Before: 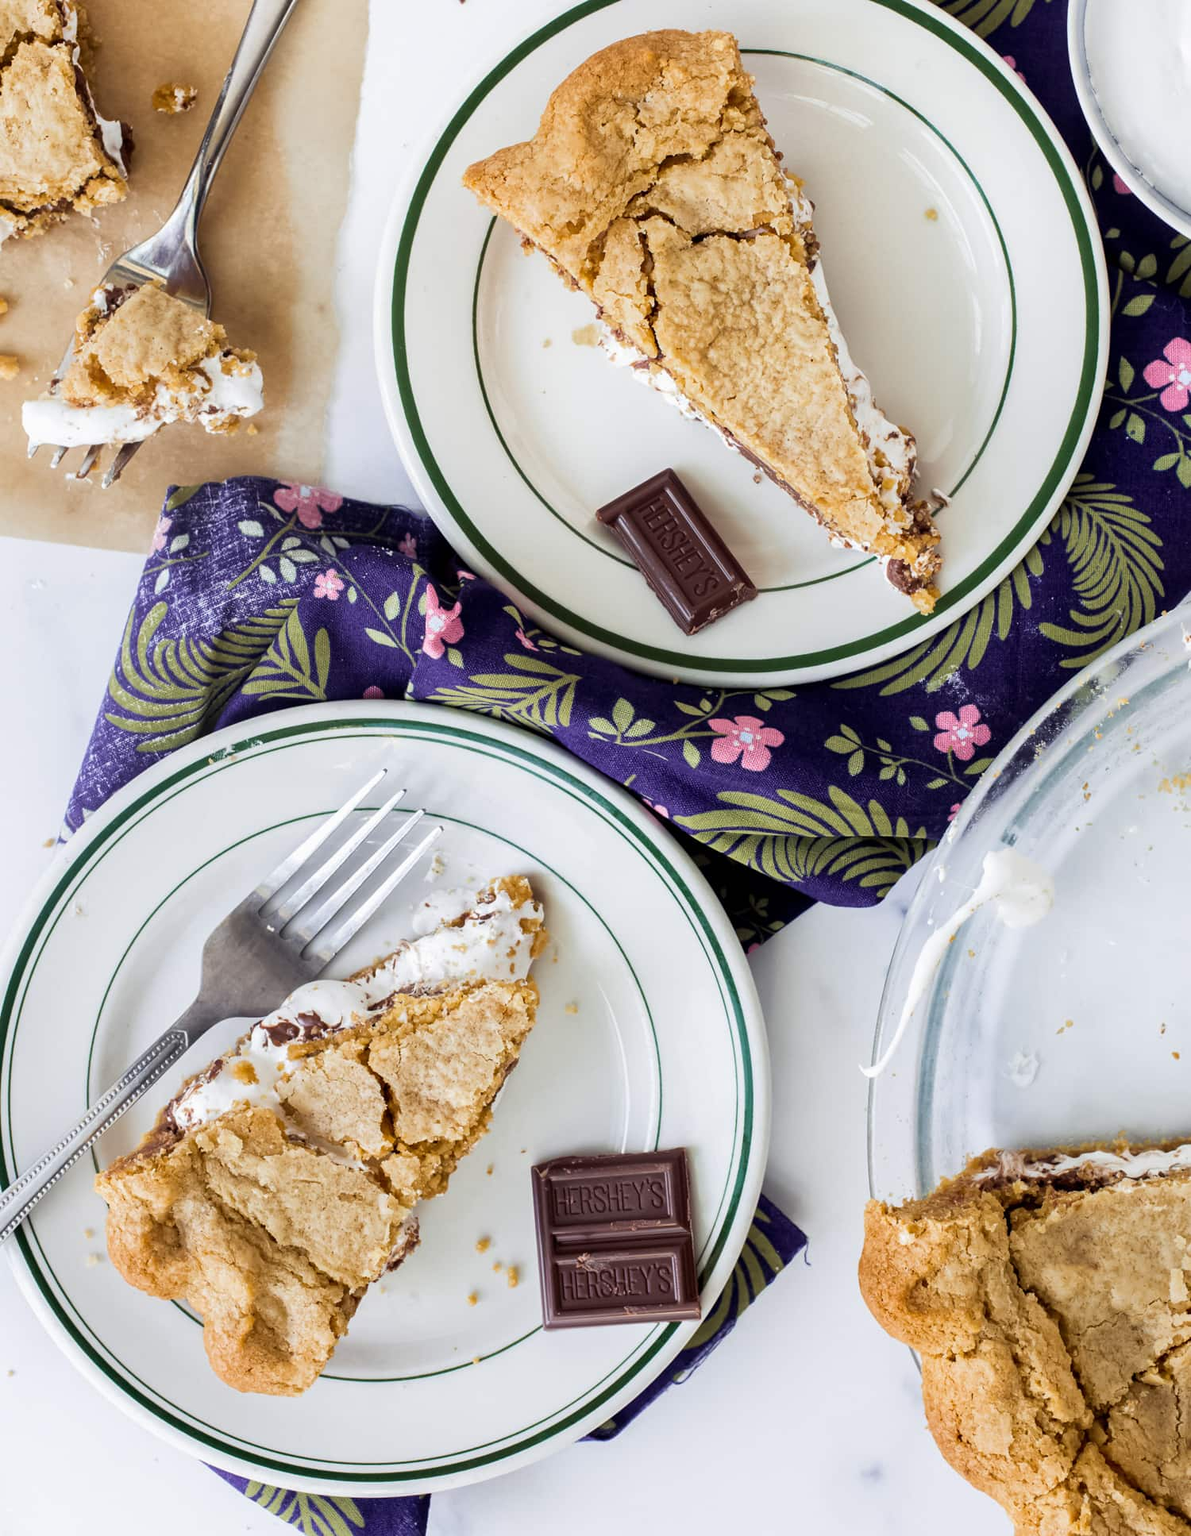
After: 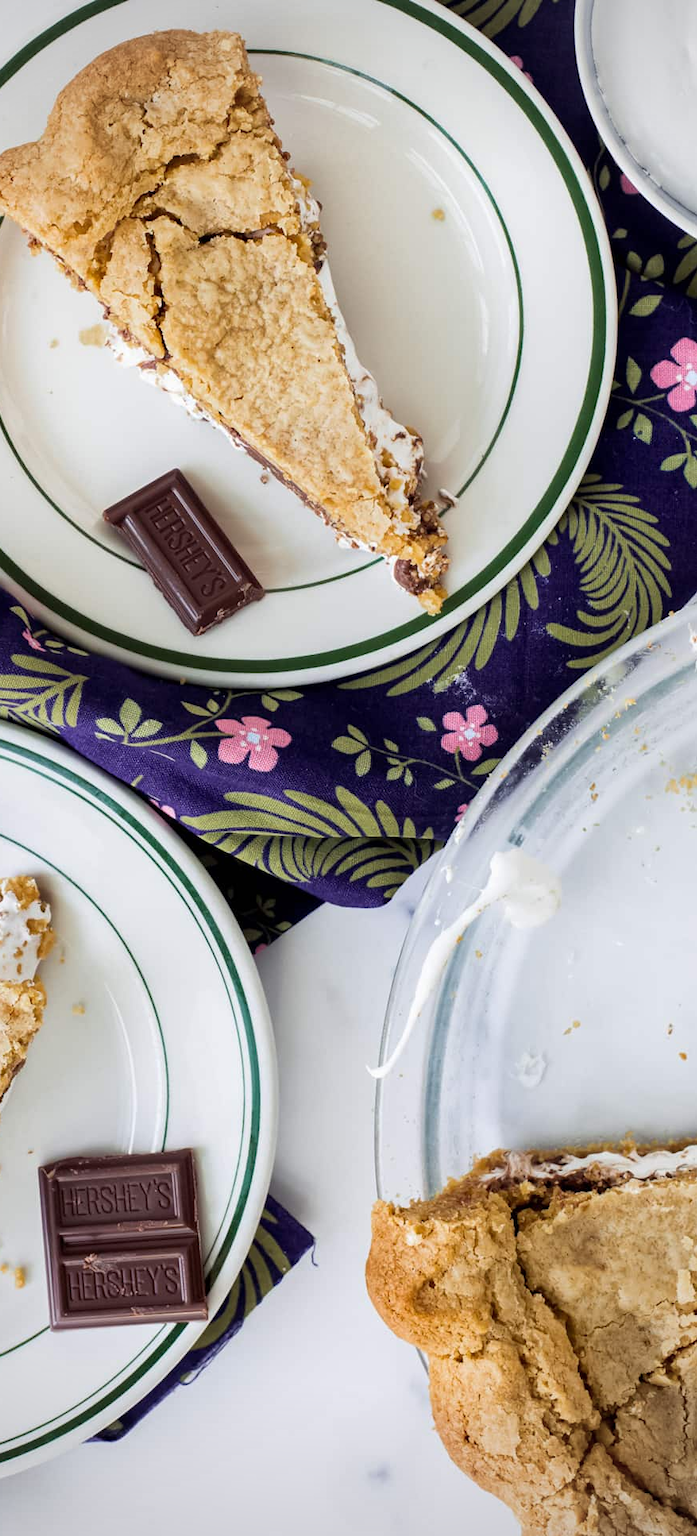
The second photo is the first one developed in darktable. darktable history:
crop: left 41.402%
vignetting: on, module defaults
